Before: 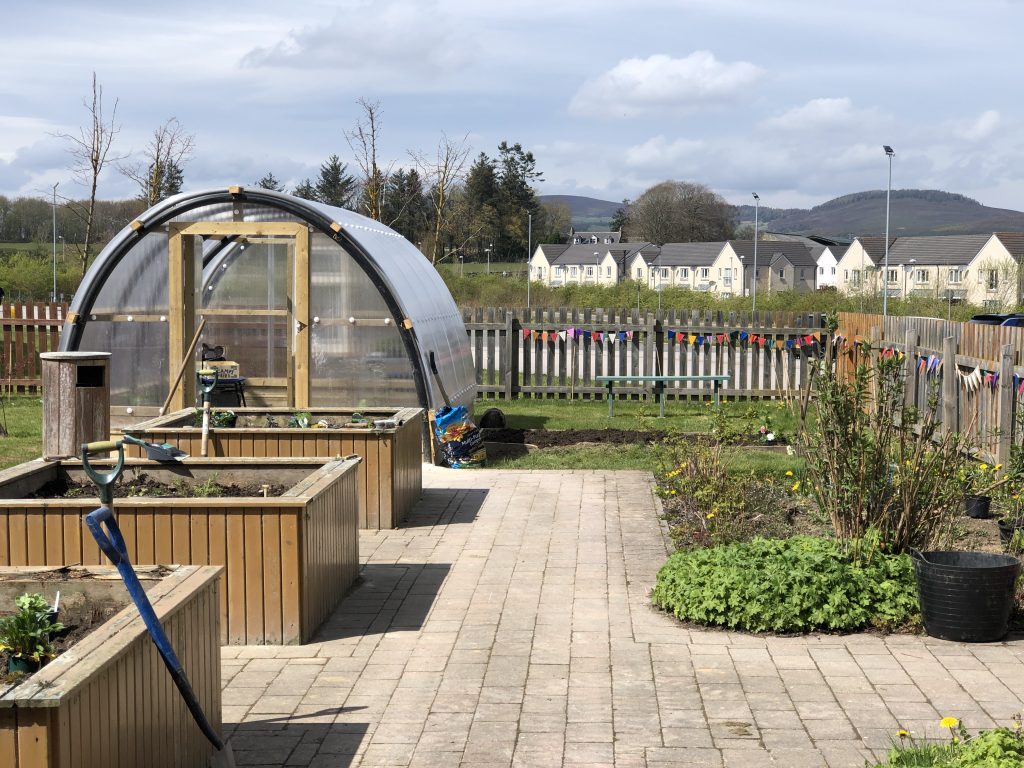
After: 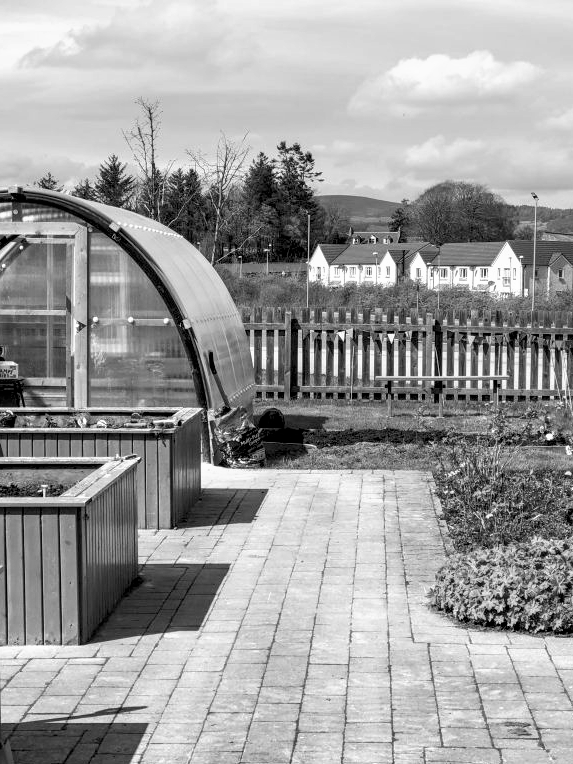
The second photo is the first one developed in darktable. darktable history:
local contrast: detail 130%
contrast equalizer: octaves 7, y [[0.6 ×6], [0.55 ×6], [0 ×6], [0 ×6], [0 ×6]], mix 0.3
velvia: on, module defaults
crop: left 21.674%, right 22.086%
white balance: red 0.766, blue 1.537
monochrome: on, module defaults
exposure: black level correction 0.007, exposure 0.159 EV, compensate highlight preservation false
